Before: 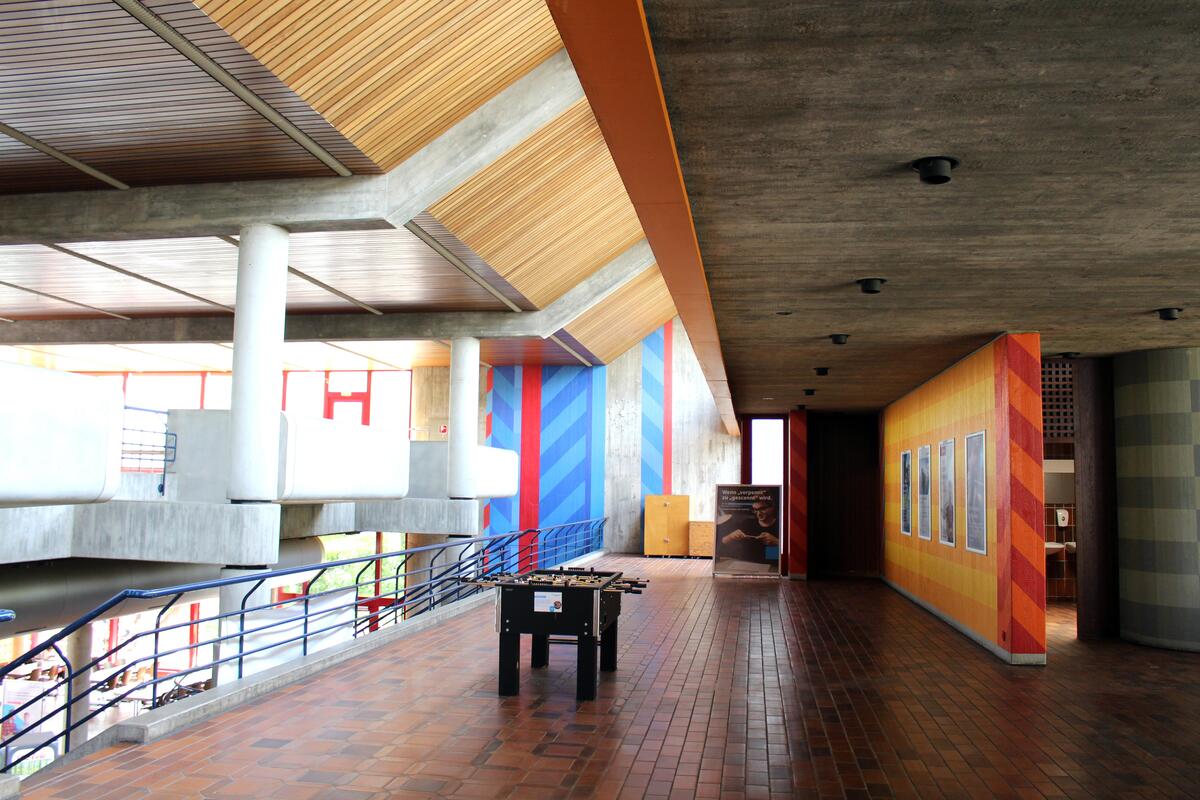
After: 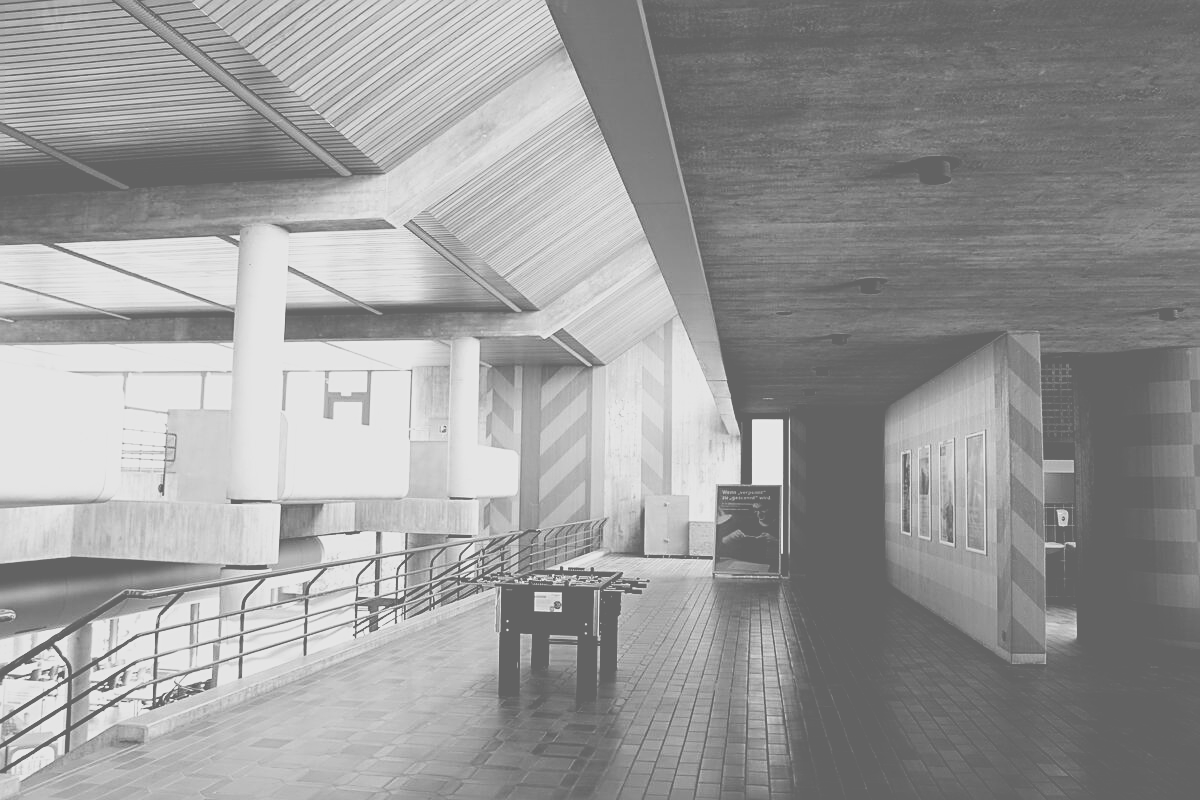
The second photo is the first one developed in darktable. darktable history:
sharpen: on, module defaults
tone equalizer: on, module defaults
filmic rgb: black relative exposure -6.3 EV, white relative exposure 2.8 EV, threshold 3 EV, target black luminance 0%, hardness 4.6, latitude 67.35%, contrast 1.292, shadows ↔ highlights balance -3.5%, preserve chrominance no, color science v4 (2020), contrast in shadows soft, enable highlight reconstruction true
monochrome: on, module defaults
contrast brightness saturation: contrast 0.12, brightness -0.12, saturation 0.2
colorize: saturation 51%, source mix 50.67%, lightness 50.67%
exposure: compensate highlight preservation false
